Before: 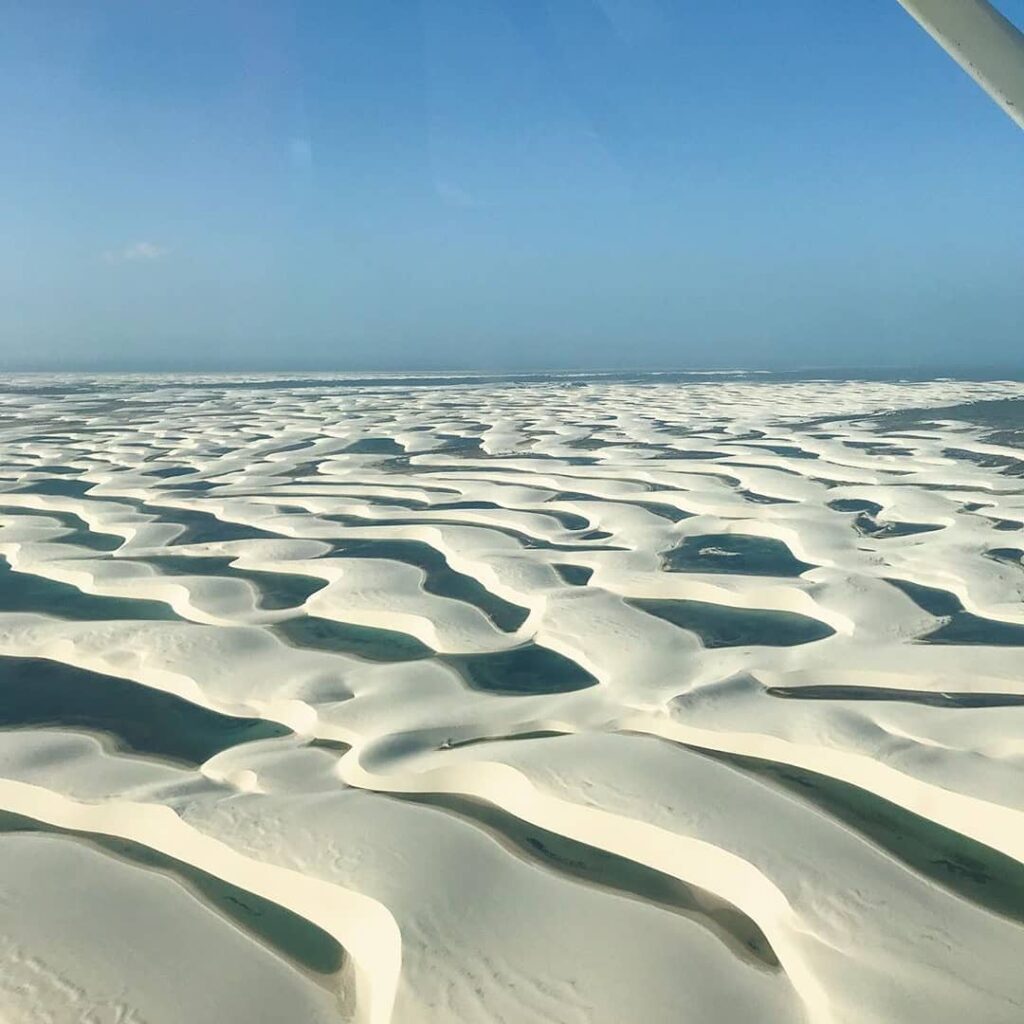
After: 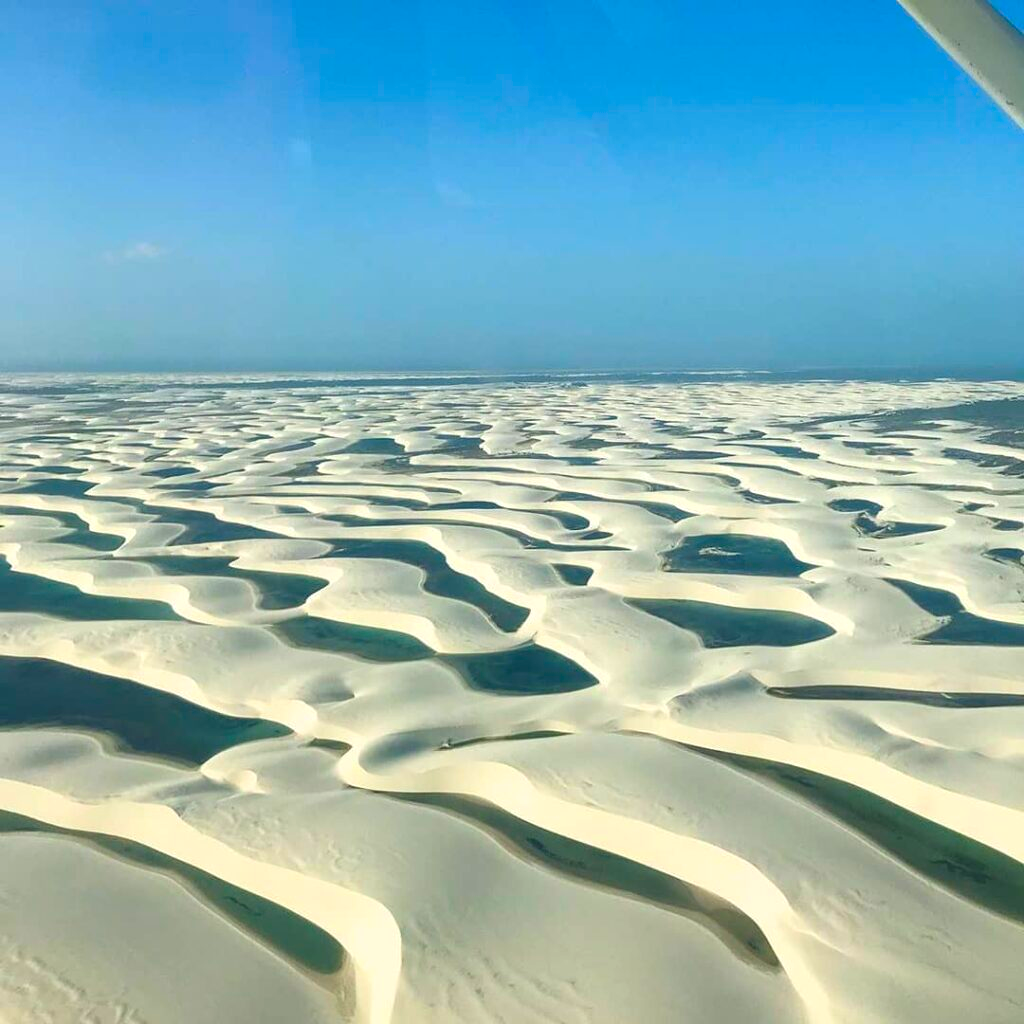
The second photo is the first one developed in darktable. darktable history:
exposure: exposure 0.081 EV, compensate exposure bias true, compensate highlight preservation false
contrast brightness saturation: saturation 0.482
